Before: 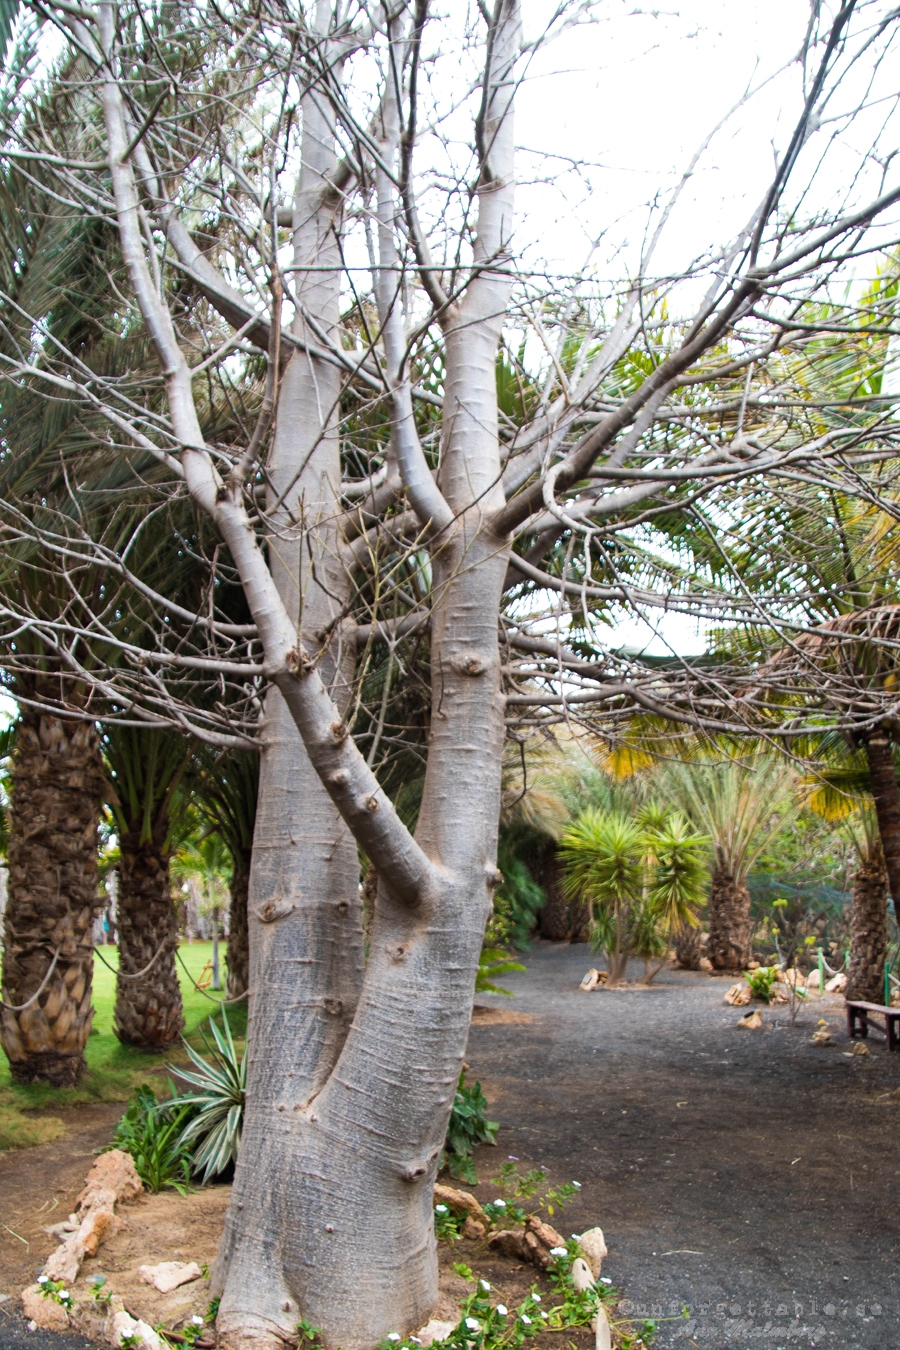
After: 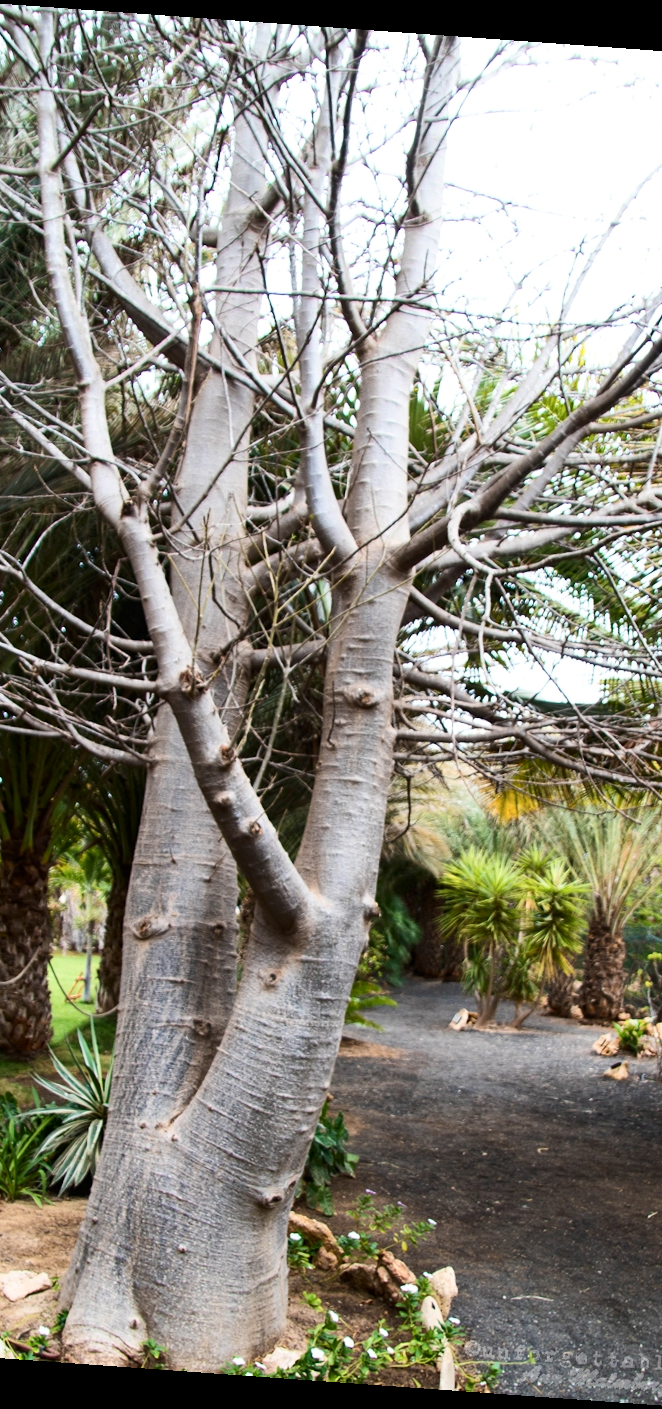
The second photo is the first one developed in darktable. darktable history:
contrast brightness saturation: contrast 0.22
crop and rotate: left 15.754%, right 17.579%
rotate and perspective: rotation 4.1°, automatic cropping off
